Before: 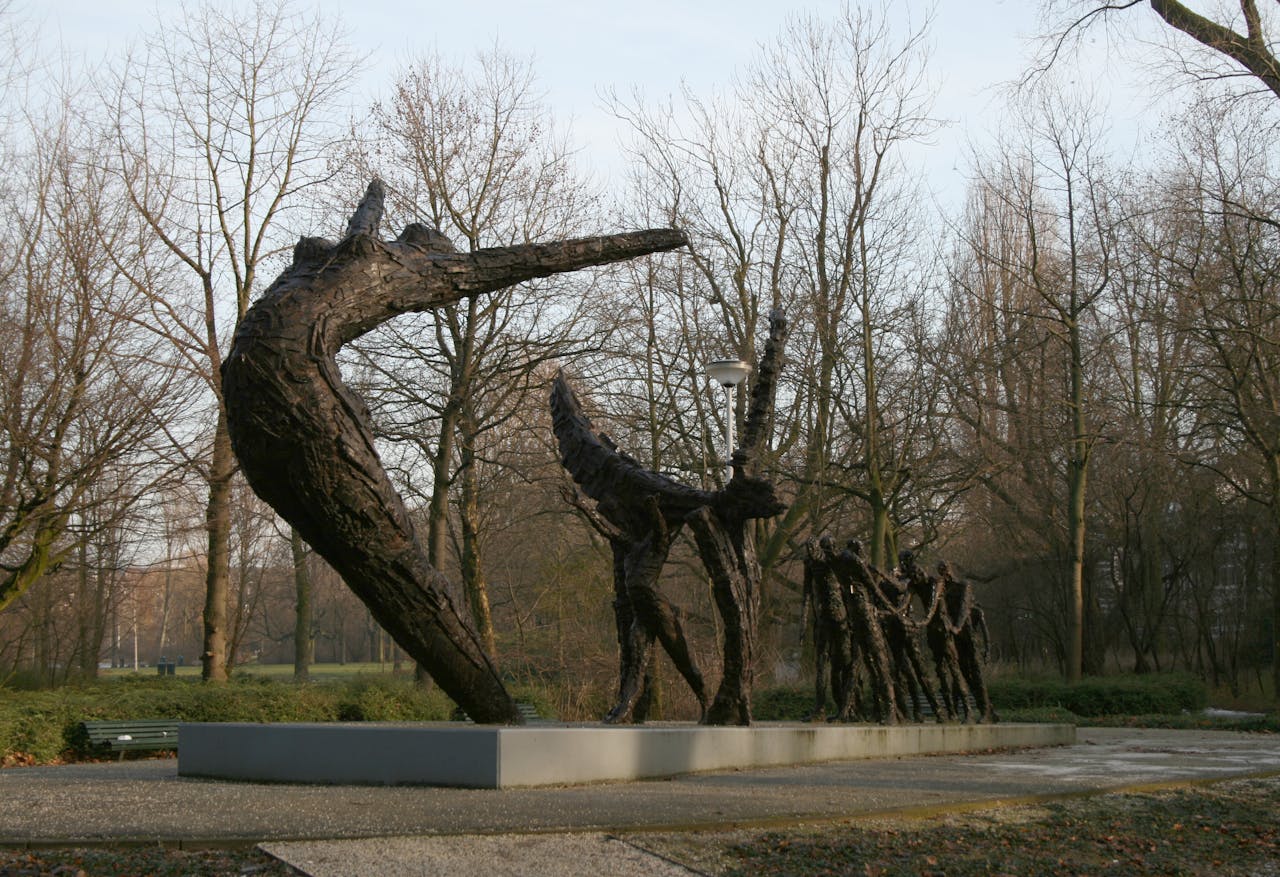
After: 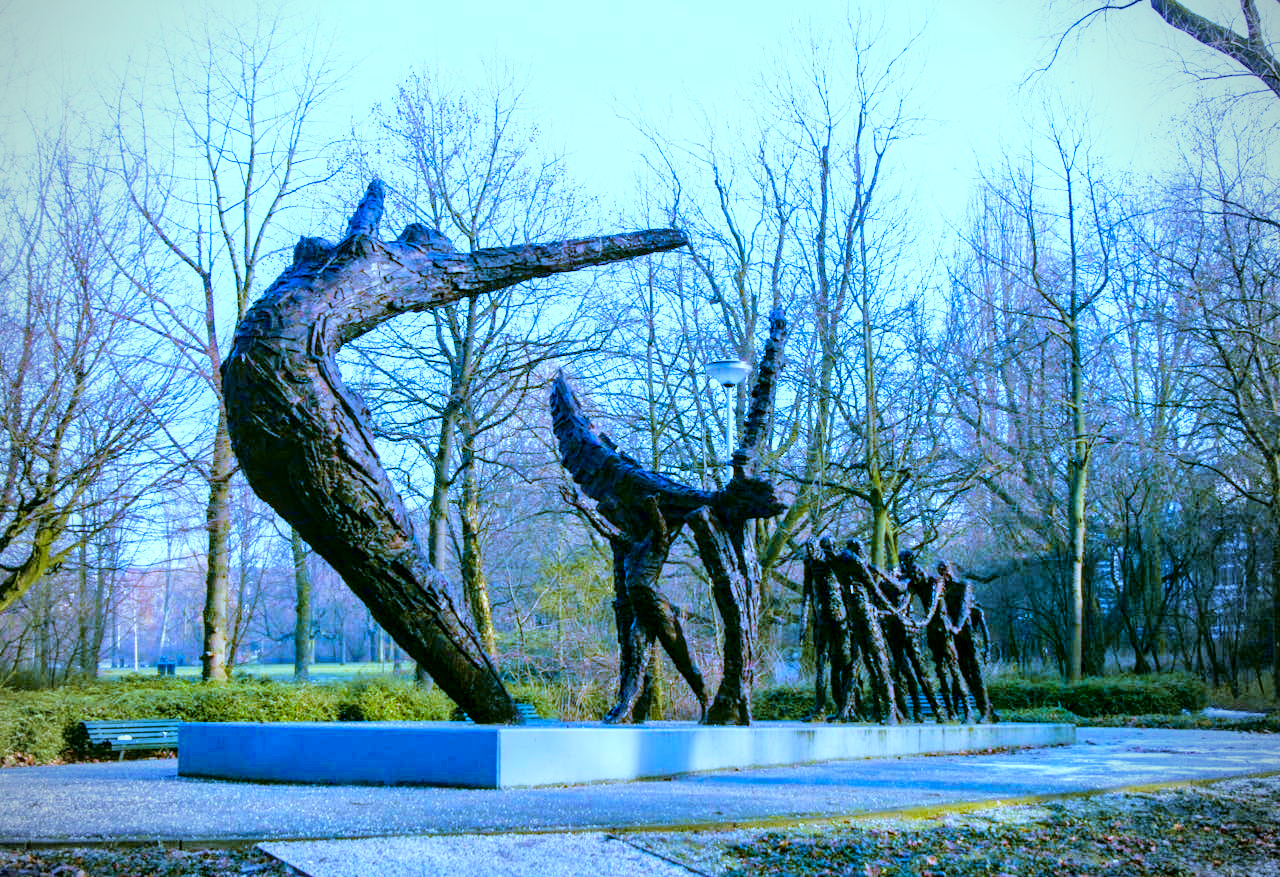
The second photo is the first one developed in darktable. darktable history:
vignetting: on, module defaults
color balance rgb: perceptual saturation grading › global saturation 24.74%, perceptual saturation grading › highlights -51.22%, perceptual saturation grading › mid-tones 19.16%, perceptual saturation grading › shadows 60.98%, global vibrance 50%
velvia: on, module defaults
local contrast: highlights 40%, shadows 60%, detail 136%, midtone range 0.514
base curve: curves: ch0 [(0, 0) (0.028, 0.03) (0.121, 0.232) (0.46, 0.748) (0.859, 0.968) (1, 1)]
white balance: red 0.766, blue 1.537
tone curve: curves: ch0 [(0, 0.01) (0.052, 0.045) (0.136, 0.133) (0.29, 0.332) (0.453, 0.531) (0.676, 0.751) (0.89, 0.919) (1, 1)]; ch1 [(0, 0) (0.094, 0.081) (0.285, 0.299) (0.385, 0.403) (0.446, 0.443) (0.502, 0.5) (0.544, 0.552) (0.589, 0.612) (0.722, 0.728) (1, 1)]; ch2 [(0, 0) (0.257, 0.217) (0.43, 0.421) (0.498, 0.507) (0.531, 0.544) (0.56, 0.579) (0.625, 0.642) (1, 1)], color space Lab, independent channels, preserve colors none
tone equalizer: -8 EV 1 EV, -7 EV 1 EV, -6 EV 1 EV, -5 EV 1 EV, -4 EV 1 EV, -3 EV 0.75 EV, -2 EV 0.5 EV, -1 EV 0.25 EV
